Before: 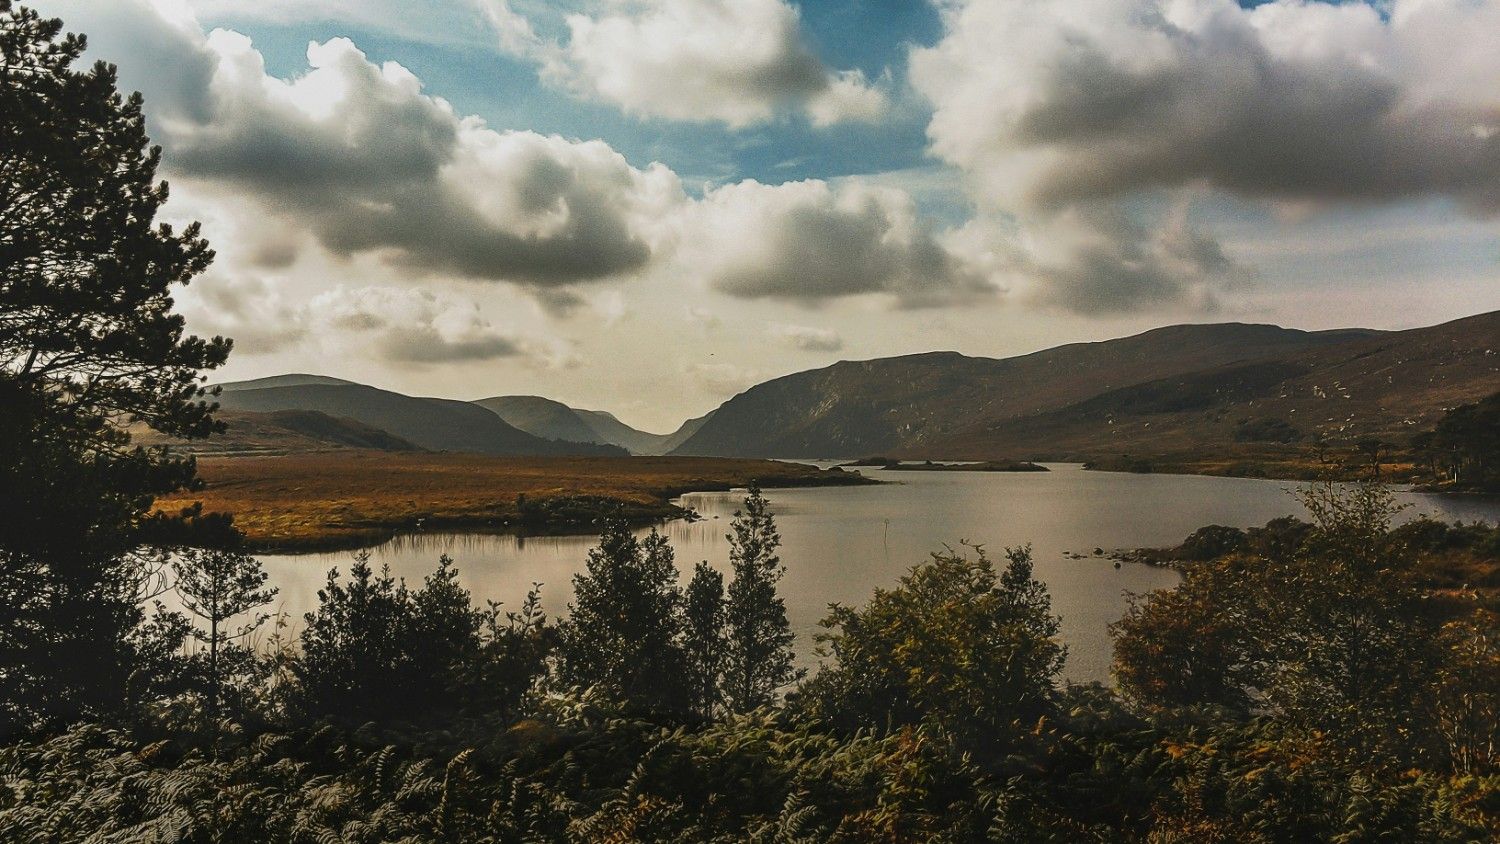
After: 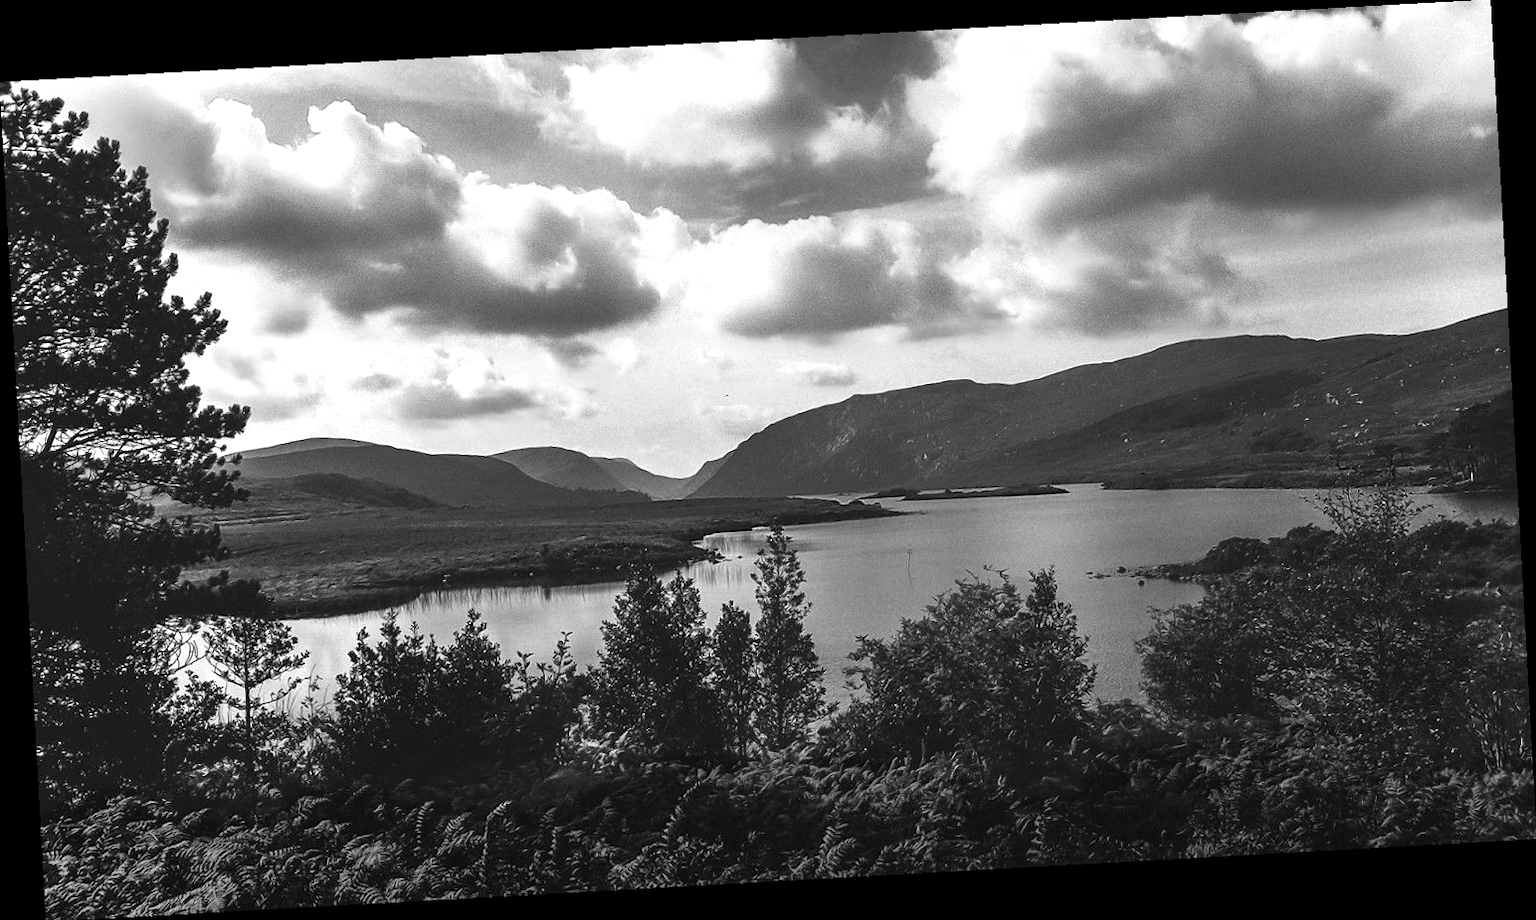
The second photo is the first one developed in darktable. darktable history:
color correction: highlights a* 5.81, highlights b* 4.84
tone equalizer: on, module defaults
color balance rgb: linear chroma grading › global chroma 20%, perceptual saturation grading › global saturation 65%, perceptual saturation grading › highlights 50%, perceptual saturation grading › shadows 30%, perceptual brilliance grading › global brilliance 12%, perceptual brilliance grading › highlights 15%, global vibrance 20%
rotate and perspective: rotation -3.18°, automatic cropping off
monochrome: a 26.22, b 42.67, size 0.8
